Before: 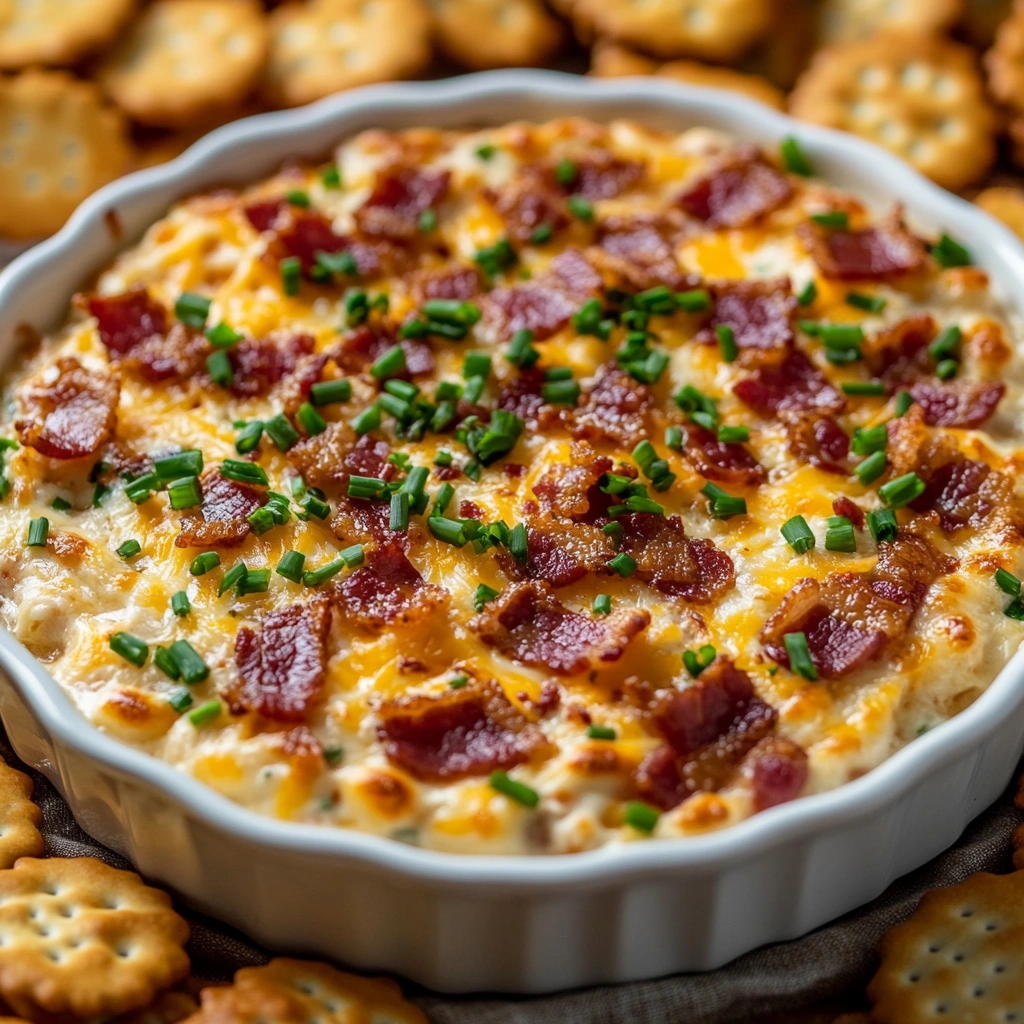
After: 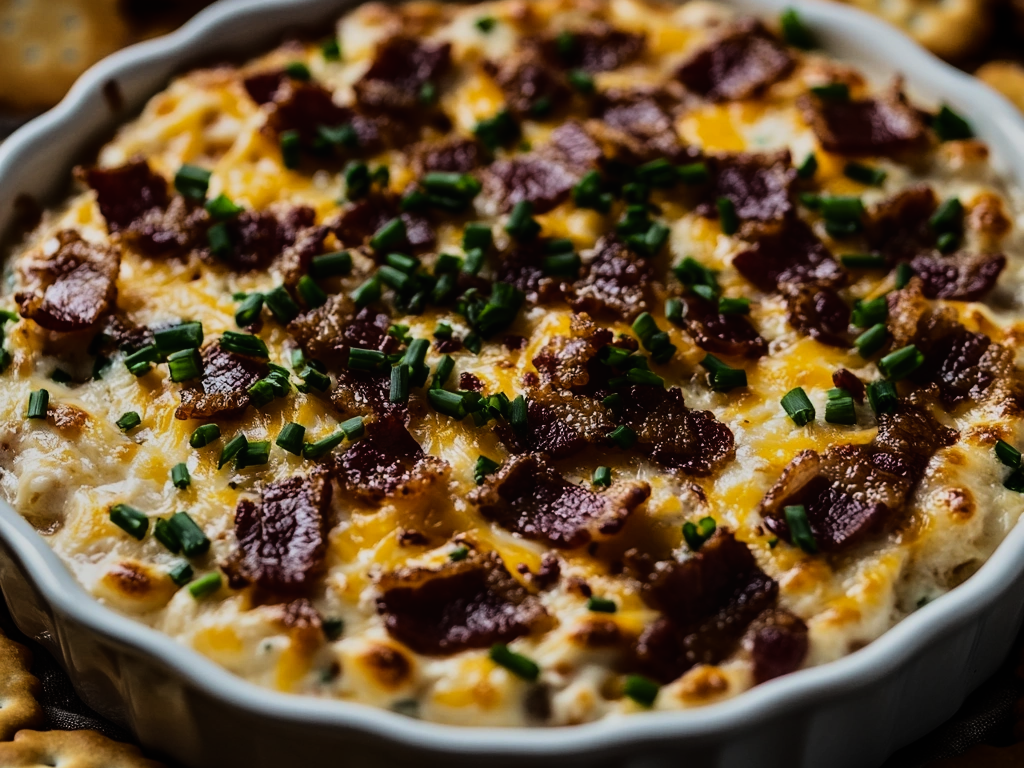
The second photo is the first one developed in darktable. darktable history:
local contrast: mode bilateral grid, contrast 100, coarseness 100, detail 91%, midtone range 0.2
tone equalizer: -8 EV -2 EV, -7 EV -2 EV, -6 EV -2 EV, -5 EV -2 EV, -4 EV -2 EV, -3 EV -2 EV, -2 EV -2 EV, -1 EV -1.63 EV, +0 EV -2 EV
rgb curve: curves: ch0 [(0, 0) (0.21, 0.15) (0.24, 0.21) (0.5, 0.75) (0.75, 0.96) (0.89, 0.99) (1, 1)]; ch1 [(0, 0.02) (0.21, 0.13) (0.25, 0.2) (0.5, 0.67) (0.75, 0.9) (0.89, 0.97) (1, 1)]; ch2 [(0, 0.02) (0.21, 0.13) (0.25, 0.2) (0.5, 0.67) (0.75, 0.9) (0.89, 0.97) (1, 1)], compensate middle gray true
crop and rotate: top 12.5%, bottom 12.5%
